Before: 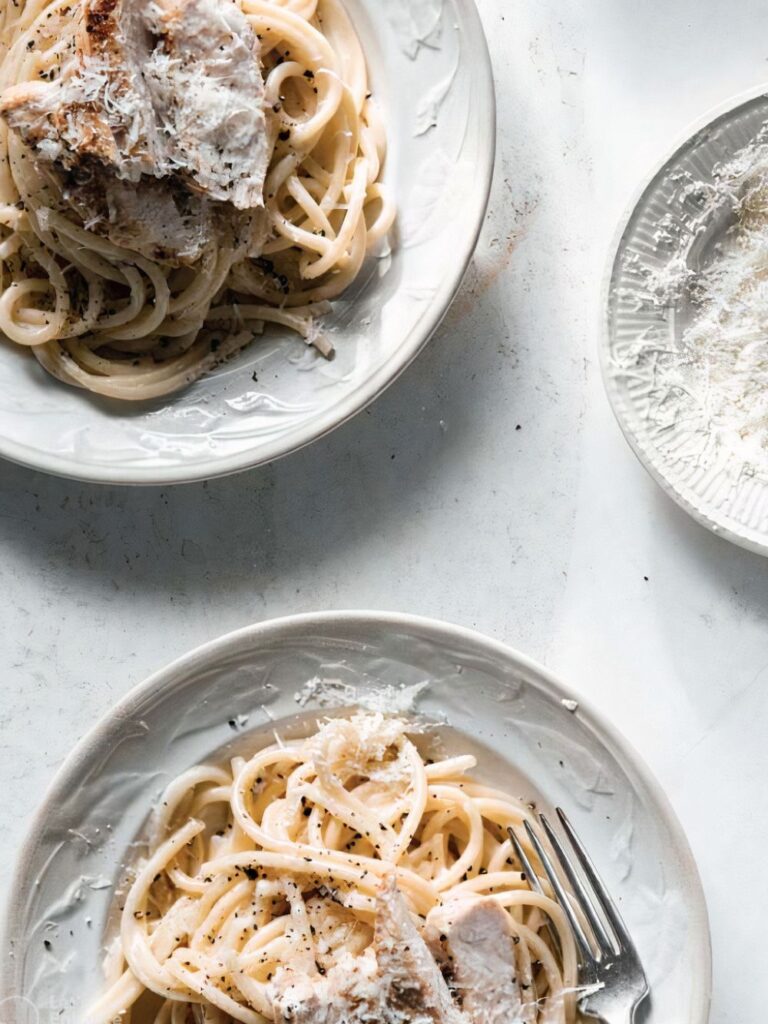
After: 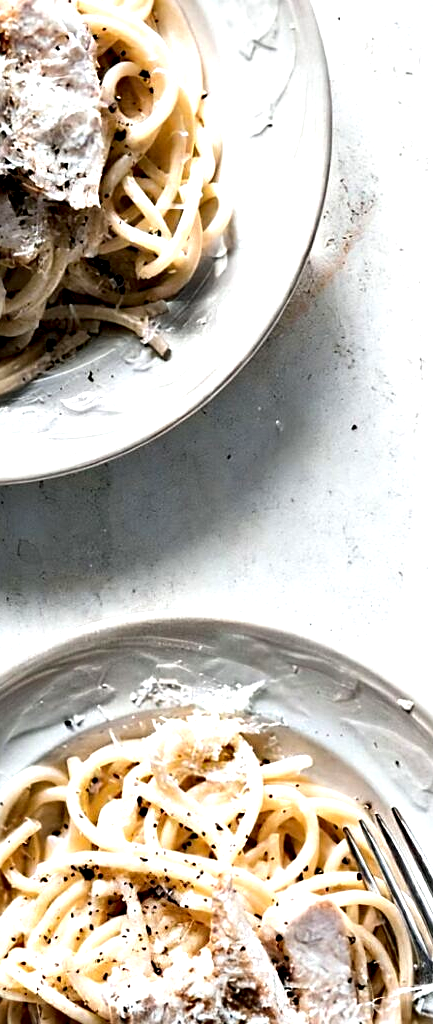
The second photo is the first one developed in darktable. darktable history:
sharpen: radius 1.907, amount 0.39, threshold 1.151
crop: left 21.355%, right 22.184%
contrast equalizer: y [[0.6 ×6], [0.55 ×6], [0 ×6], [0 ×6], [0 ×6]]
exposure: black level correction 0.001, exposure 0.499 EV, compensate highlight preservation false
